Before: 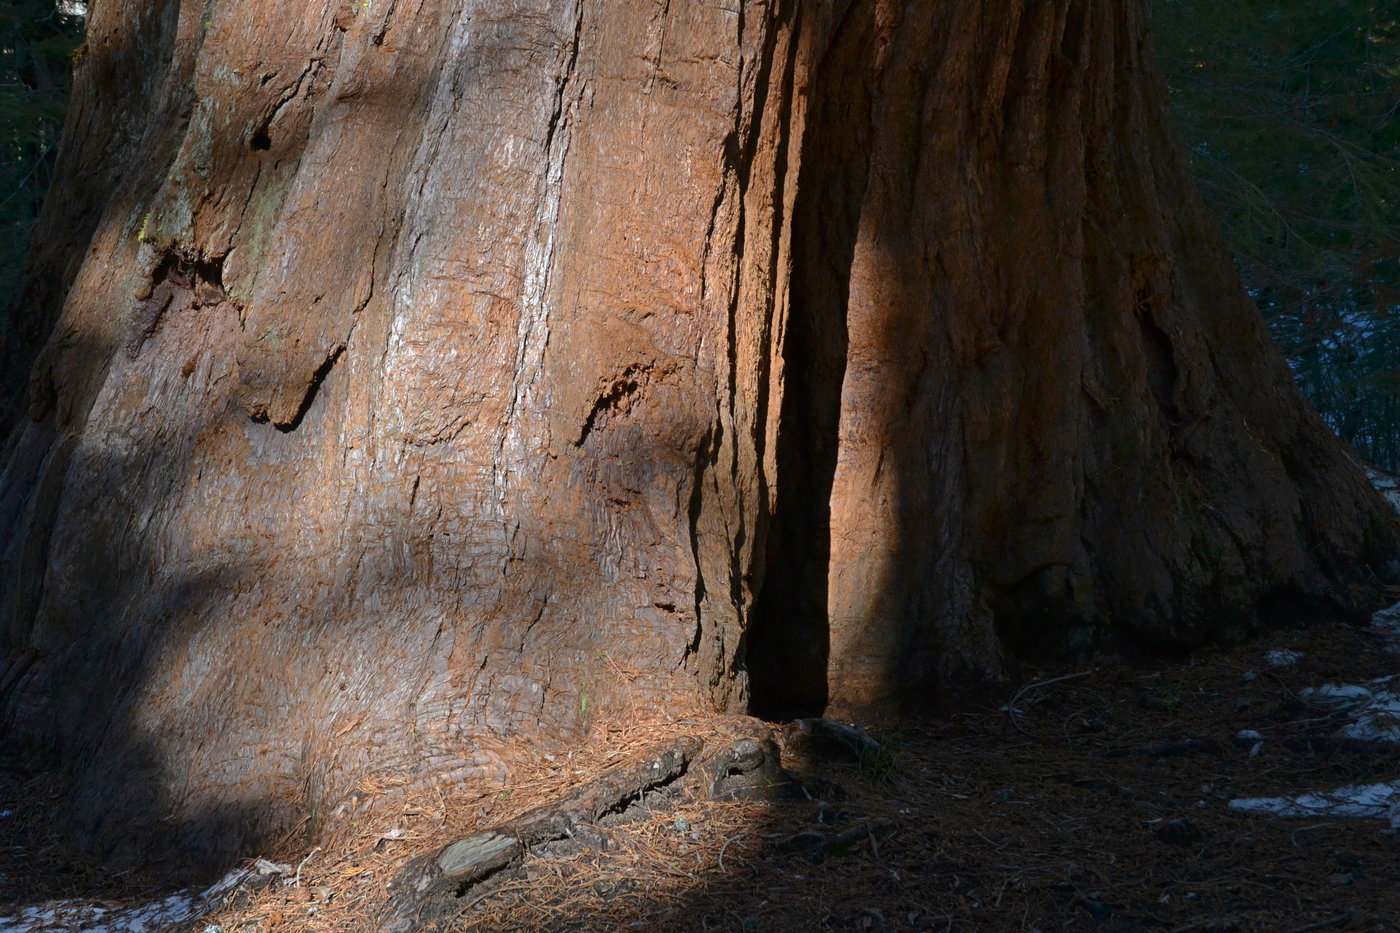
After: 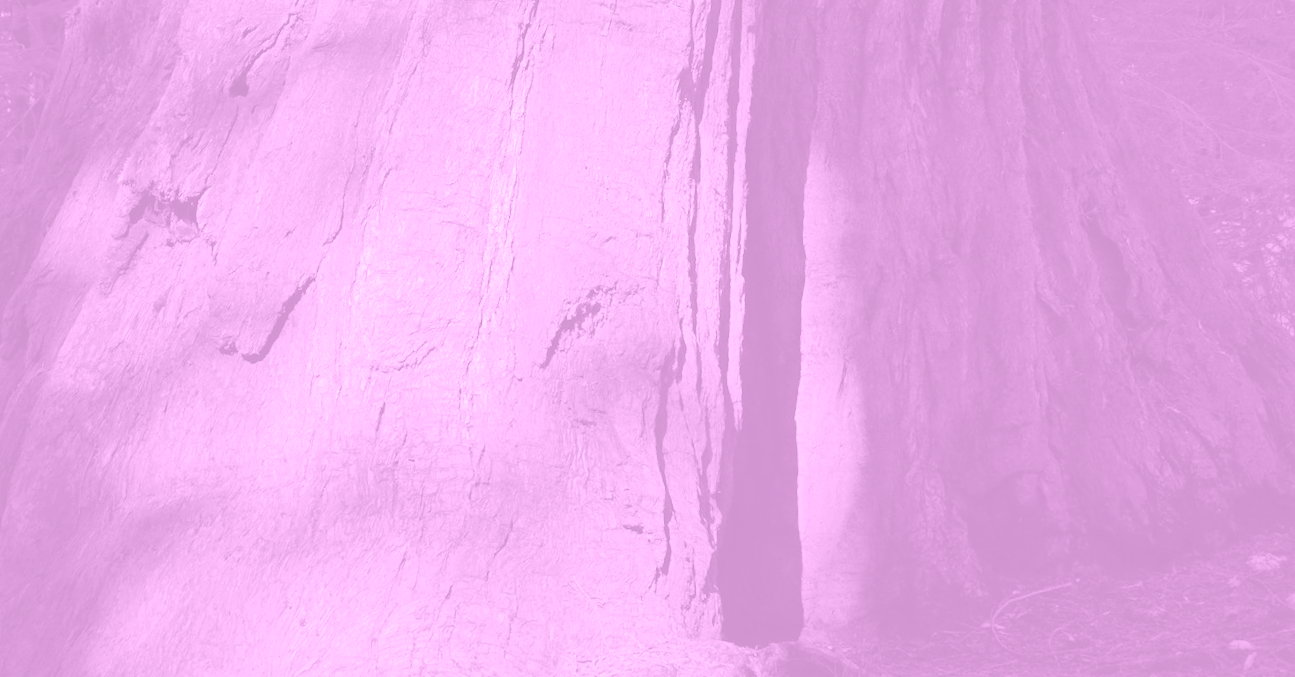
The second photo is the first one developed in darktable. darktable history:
rotate and perspective: rotation -1.68°, lens shift (vertical) -0.146, crop left 0.049, crop right 0.912, crop top 0.032, crop bottom 0.96
crop: top 3.857%, bottom 21.132%
shadows and highlights: on, module defaults
colorize: hue 331.2°, saturation 75%, source mix 30.28%, lightness 70.52%, version 1
